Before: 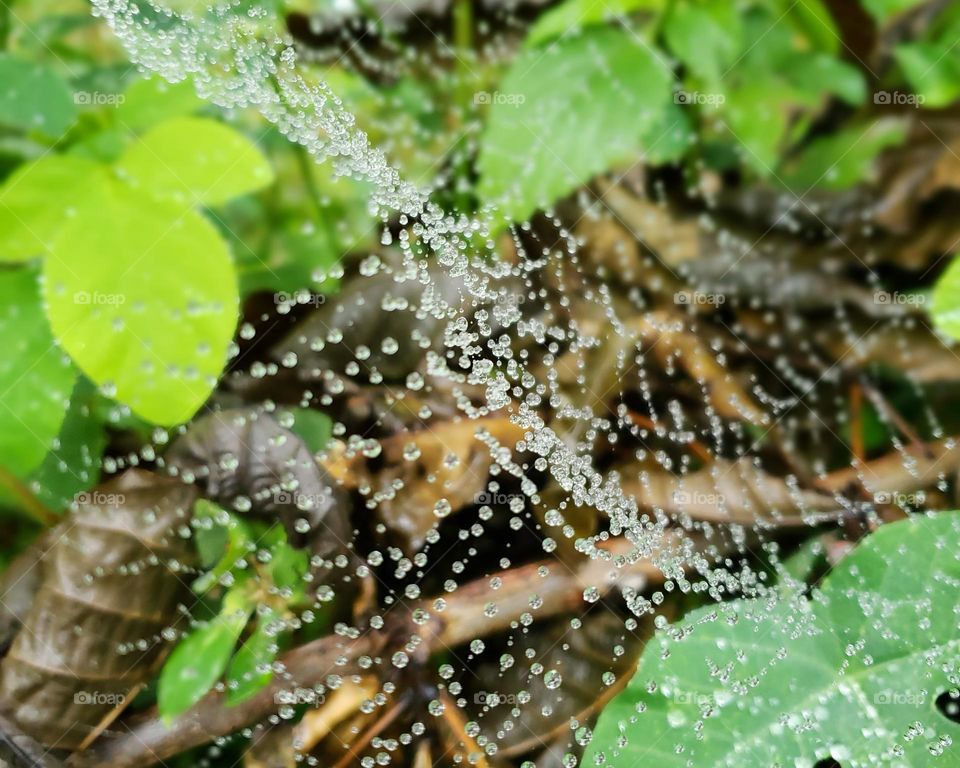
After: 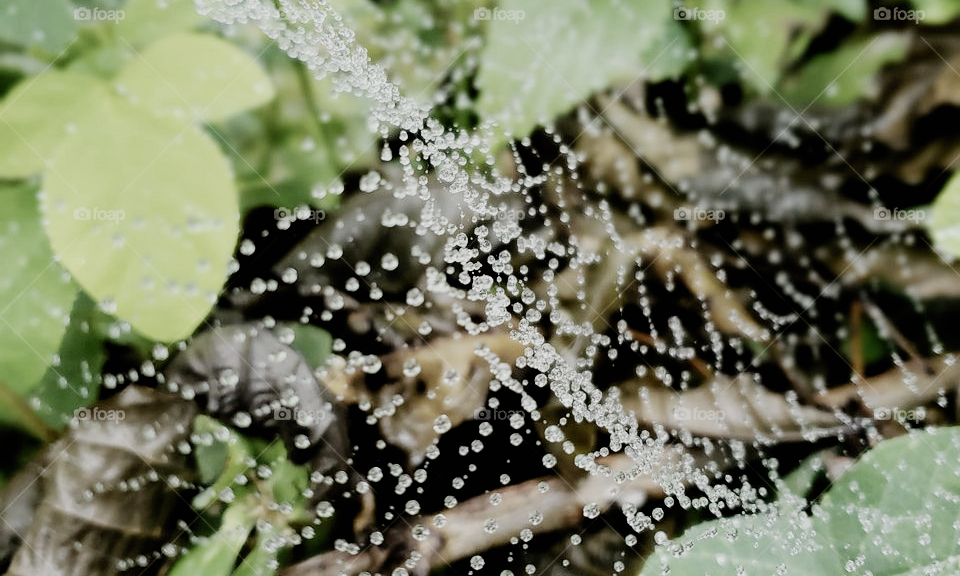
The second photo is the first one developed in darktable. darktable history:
crop: top 11.017%, bottom 13.966%
filmic rgb: black relative exposure -5.05 EV, white relative exposure 3.96 EV, hardness 2.91, contrast 1.298, highlights saturation mix -30.11%, preserve chrominance no, color science v4 (2020)
